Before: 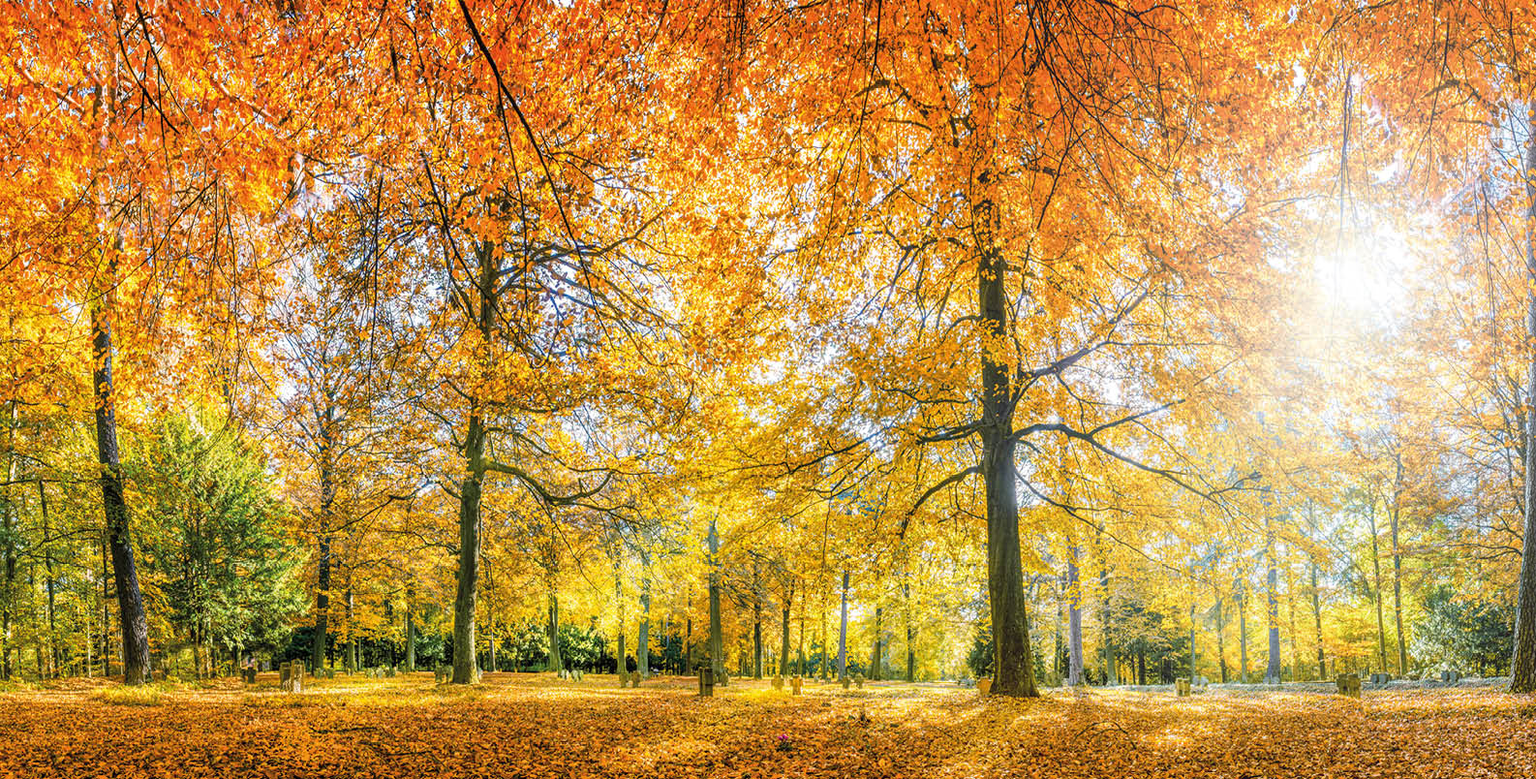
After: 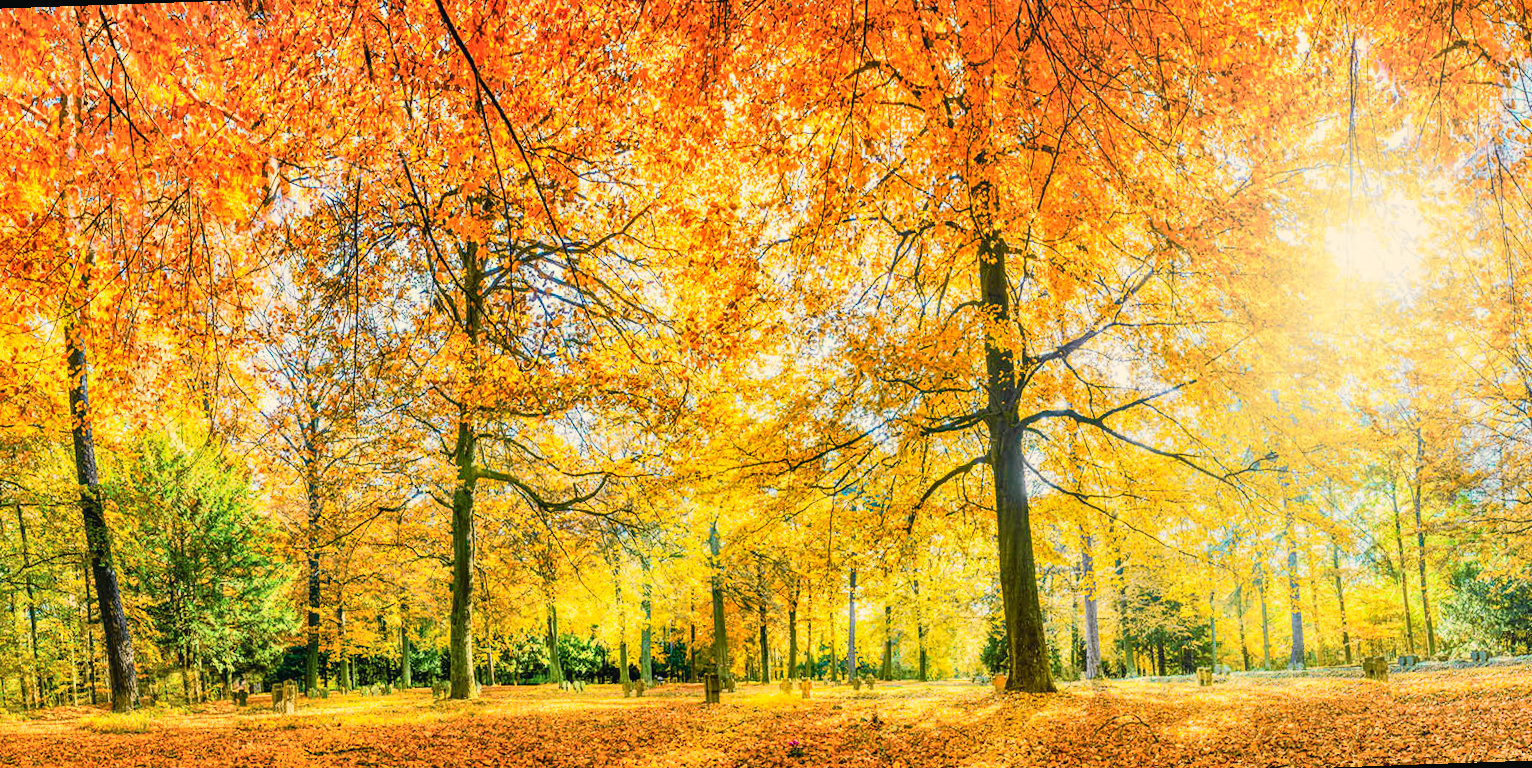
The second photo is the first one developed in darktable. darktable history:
crop: left 0.434%, top 0.485%, right 0.244%, bottom 0.386%
rotate and perspective: rotation -2°, crop left 0.022, crop right 0.978, crop top 0.049, crop bottom 0.951
exposure: exposure 0.2 EV, compensate highlight preservation false
shadows and highlights: low approximation 0.01, soften with gaussian
white balance: red 1.045, blue 0.932
tone curve: curves: ch0 [(0, 0.022) (0.114, 0.088) (0.282, 0.316) (0.446, 0.511) (0.613, 0.693) (0.786, 0.843) (0.999, 0.949)]; ch1 [(0, 0) (0.395, 0.343) (0.463, 0.427) (0.486, 0.474) (0.503, 0.5) (0.535, 0.522) (0.555, 0.546) (0.594, 0.614) (0.755, 0.793) (1, 1)]; ch2 [(0, 0) (0.369, 0.388) (0.449, 0.431) (0.501, 0.5) (0.528, 0.517) (0.561, 0.598) (0.697, 0.721) (1, 1)], color space Lab, independent channels, preserve colors none
